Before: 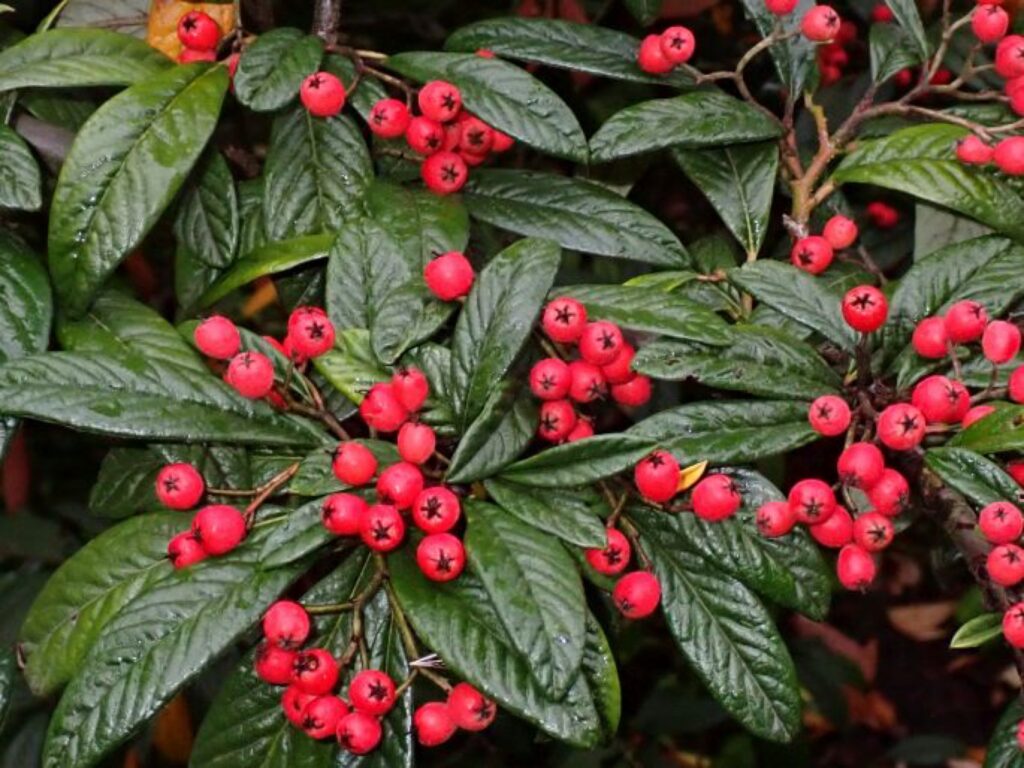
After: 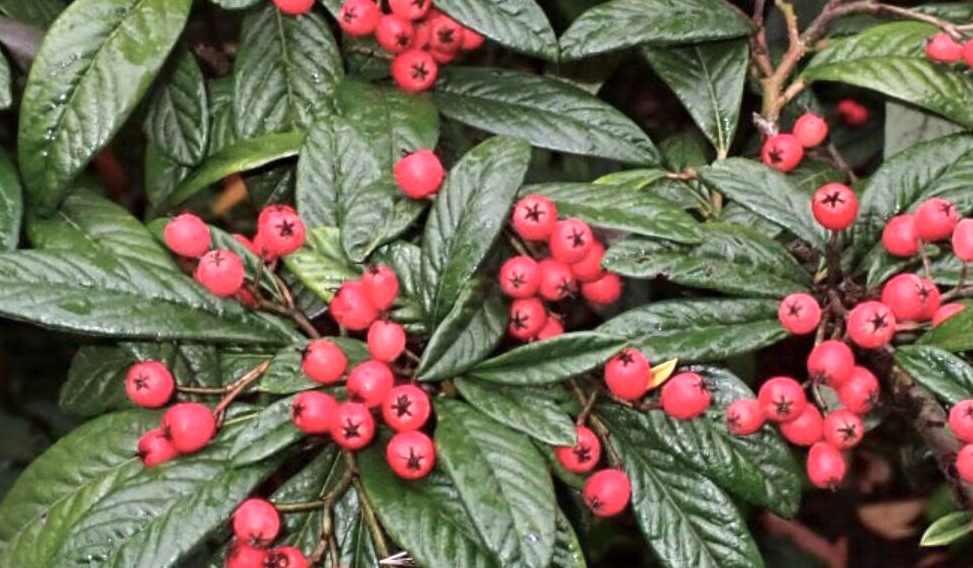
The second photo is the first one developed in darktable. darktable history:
color balance: input saturation 80.07%
crop and rotate: left 2.991%, top 13.302%, right 1.981%, bottom 12.636%
exposure: exposure 0.661 EV, compensate highlight preservation false
